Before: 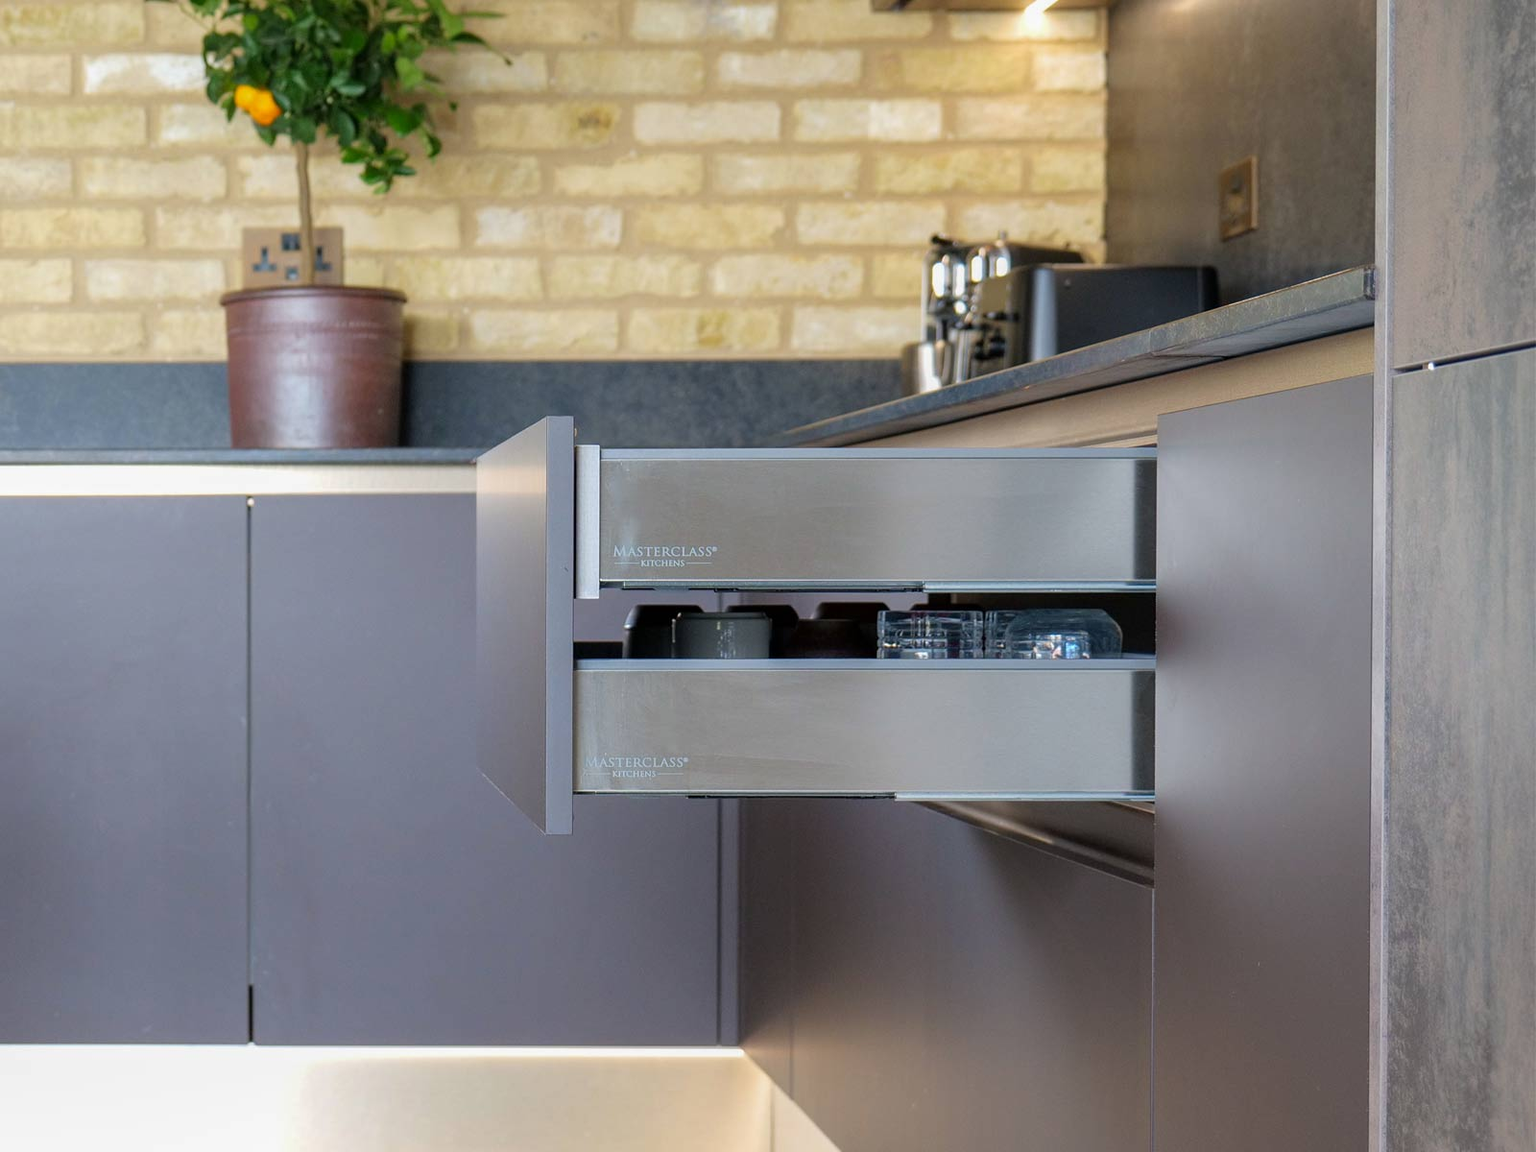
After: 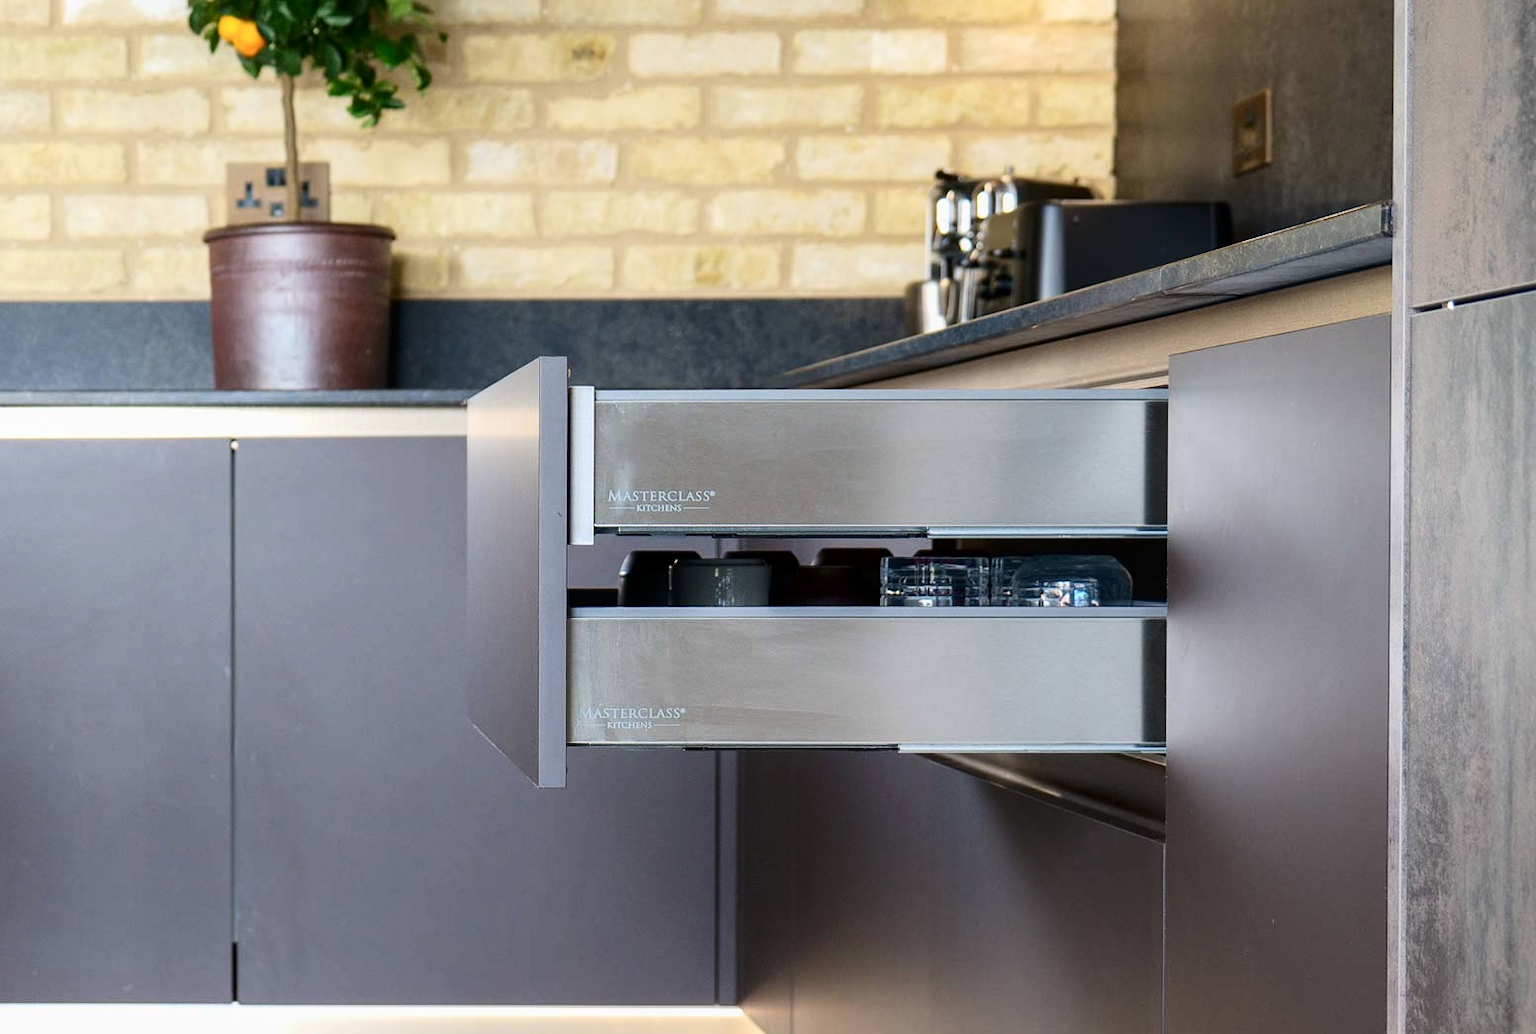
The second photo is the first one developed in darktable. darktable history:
crop: left 1.507%, top 6.147%, right 1.379%, bottom 6.637%
contrast brightness saturation: contrast 0.28
